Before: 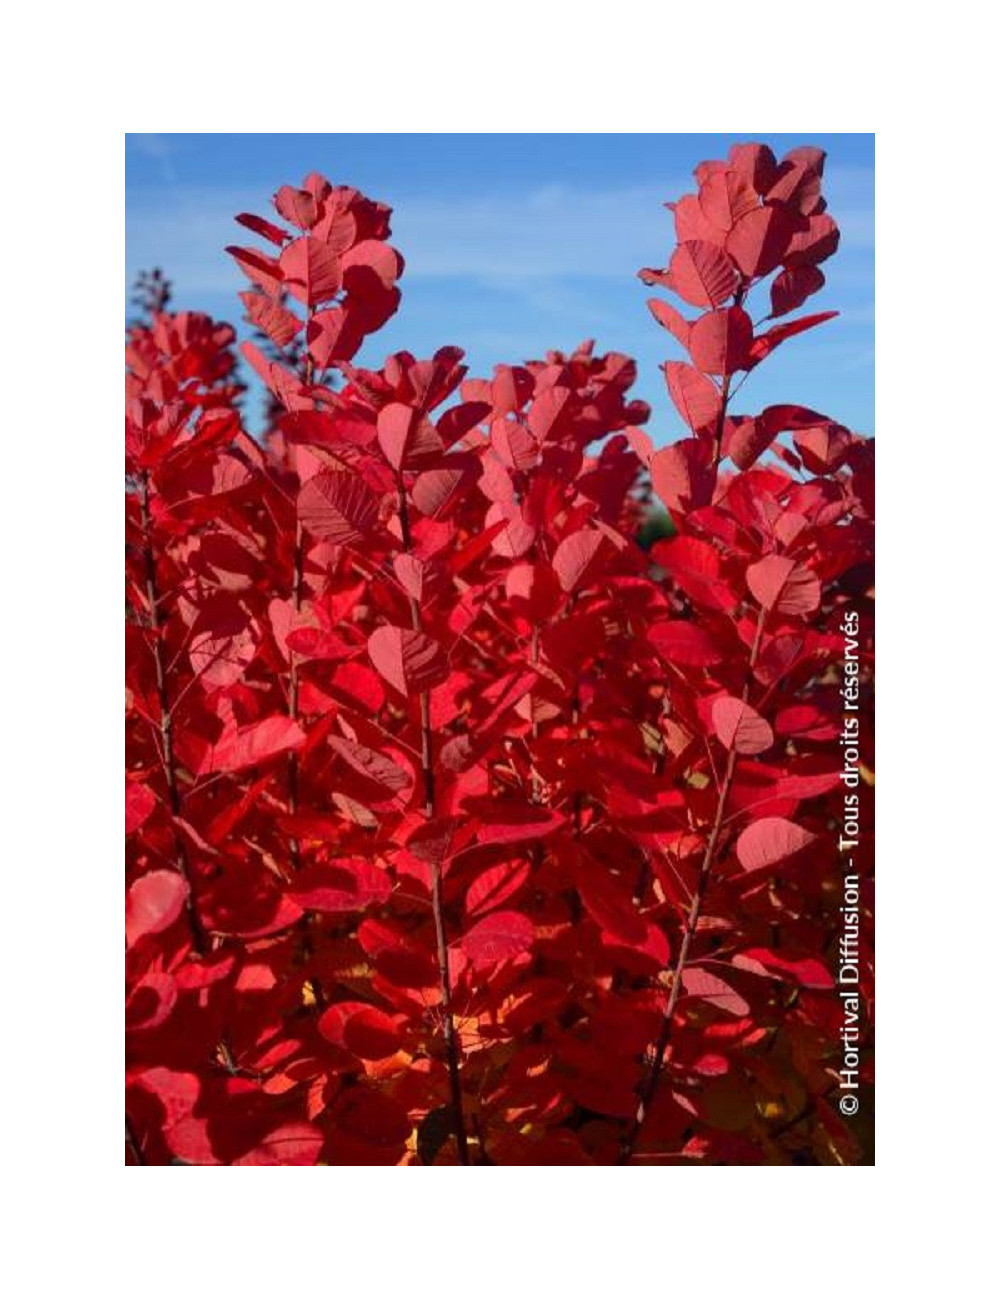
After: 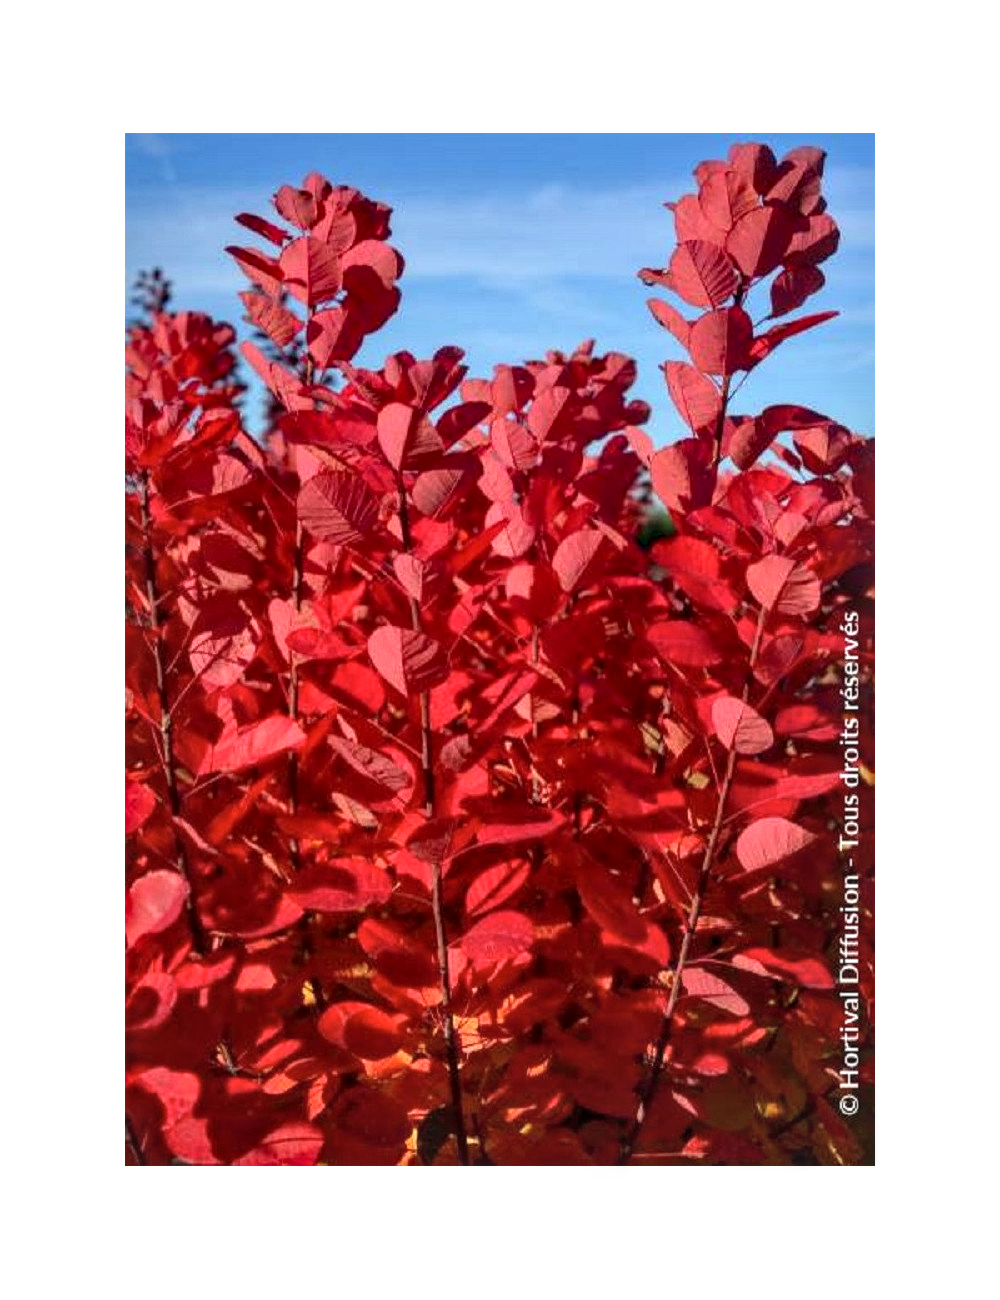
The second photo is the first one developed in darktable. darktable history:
local contrast: highlights 40%, shadows 60%, detail 136%, midtone range 0.514
exposure: exposure 0.207 EV, compensate highlight preservation false
